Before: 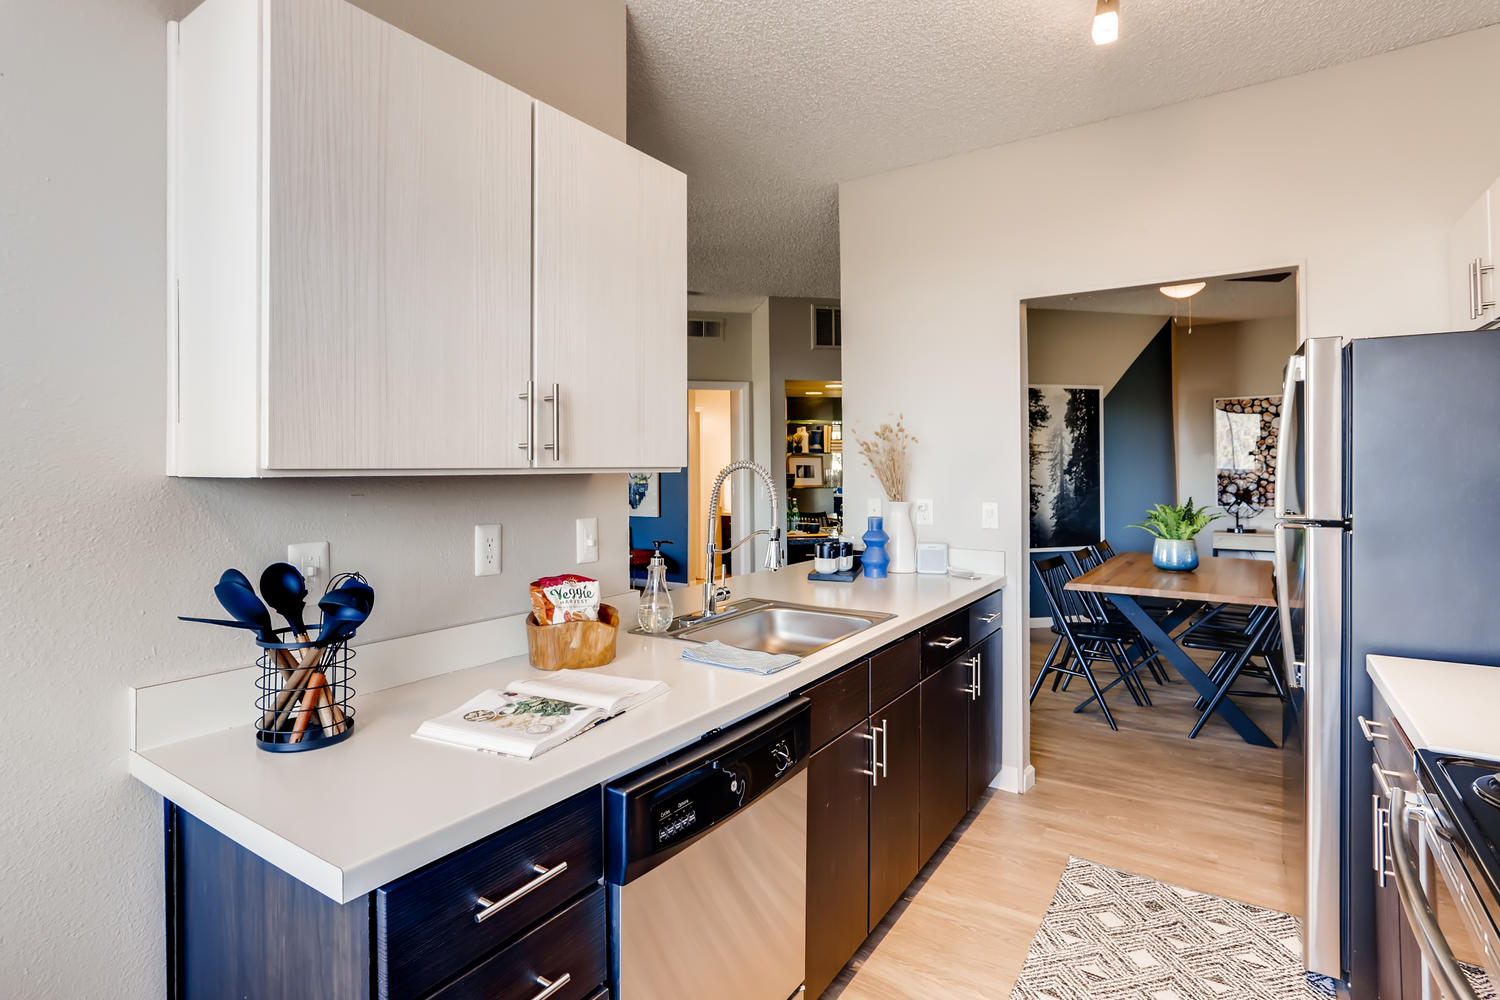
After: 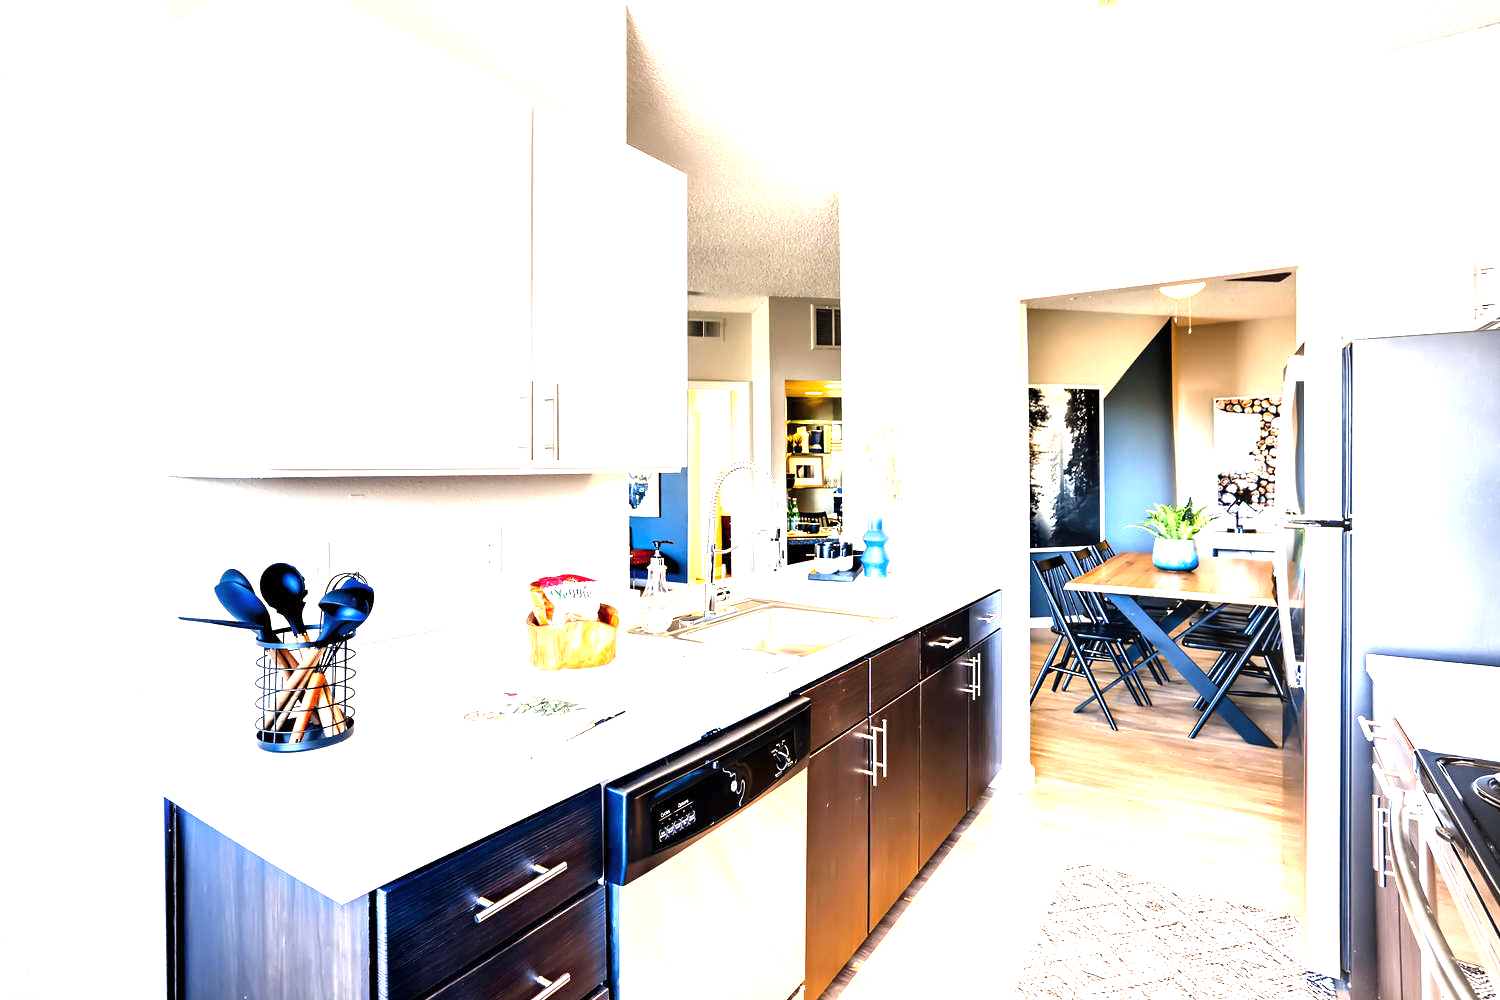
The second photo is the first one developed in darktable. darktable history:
vignetting: on, module defaults
exposure: black level correction 0, exposure 1.406 EV, compensate highlight preservation false
tone equalizer: -8 EV -0.722 EV, -7 EV -0.688 EV, -6 EV -0.573 EV, -5 EV -0.383 EV, -3 EV 0.371 EV, -2 EV 0.6 EV, -1 EV 0.7 EV, +0 EV 0.747 EV
